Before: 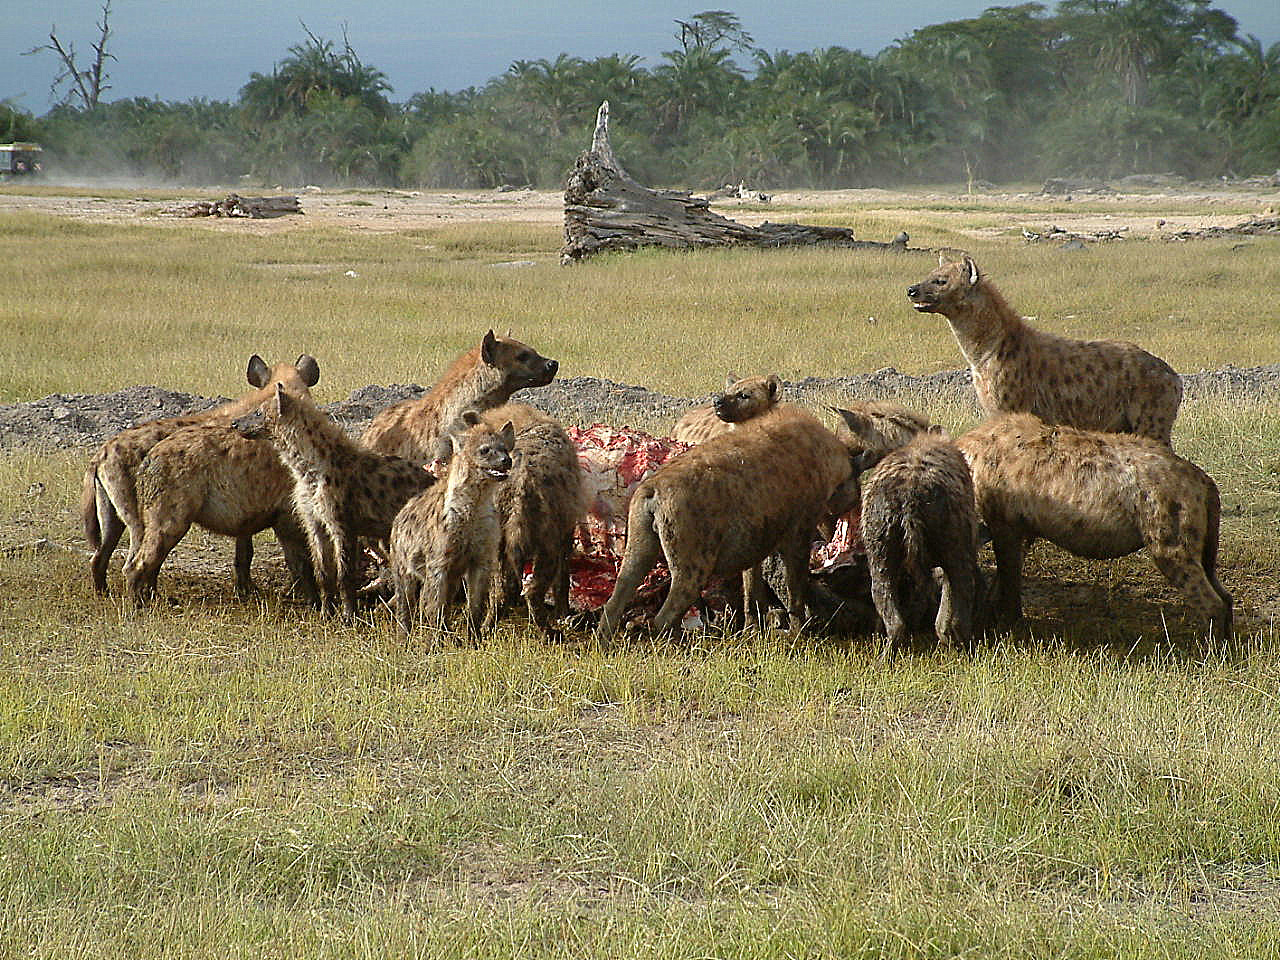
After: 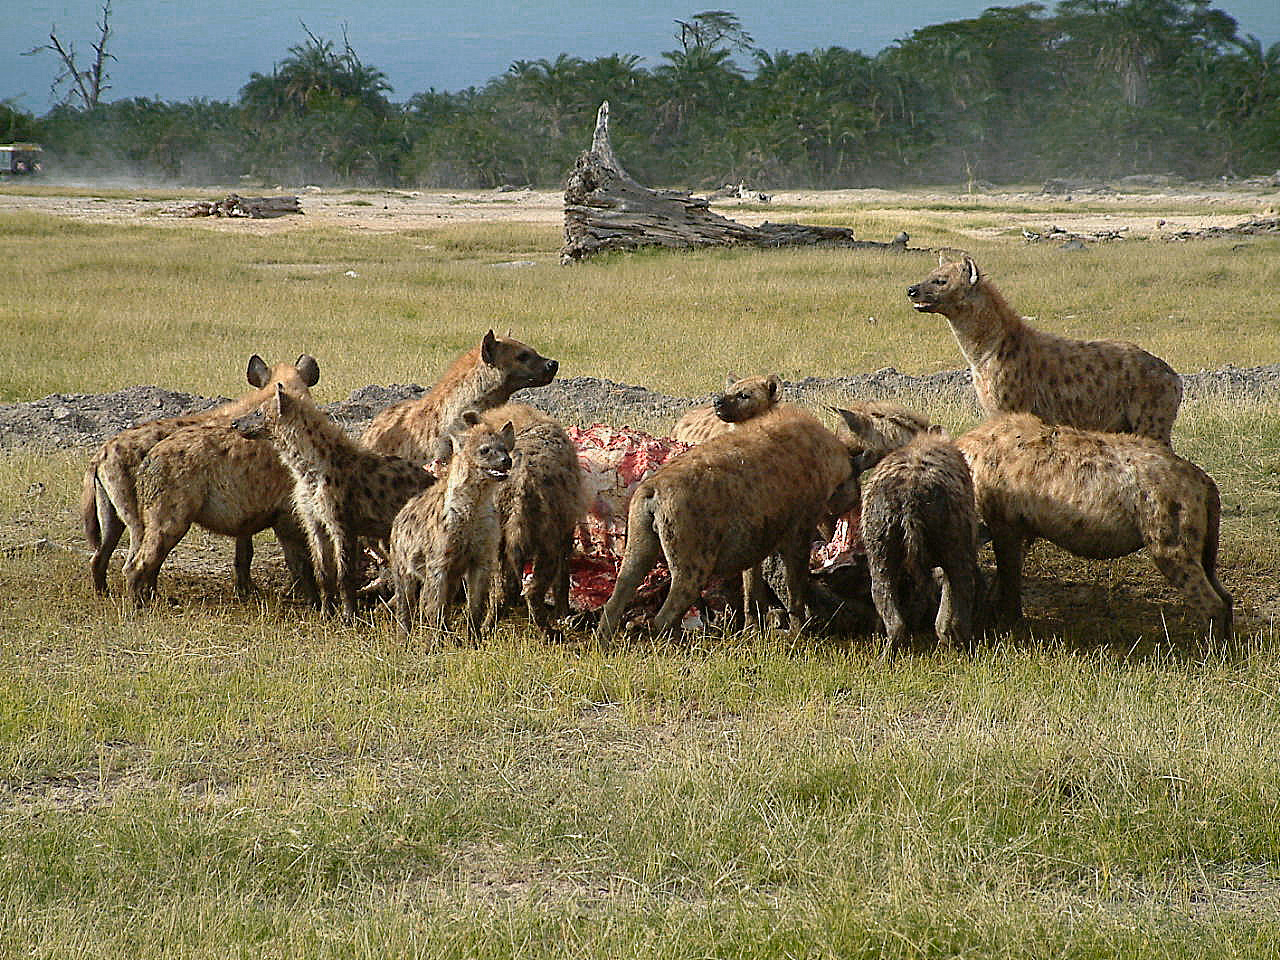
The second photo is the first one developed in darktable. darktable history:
haze removal: adaptive false
color zones: curves: ch0 [(0.25, 0.5) (0.347, 0.092) (0.75, 0.5)]; ch1 [(0.25, 0.5) (0.33, 0.51) (0.75, 0.5)]
